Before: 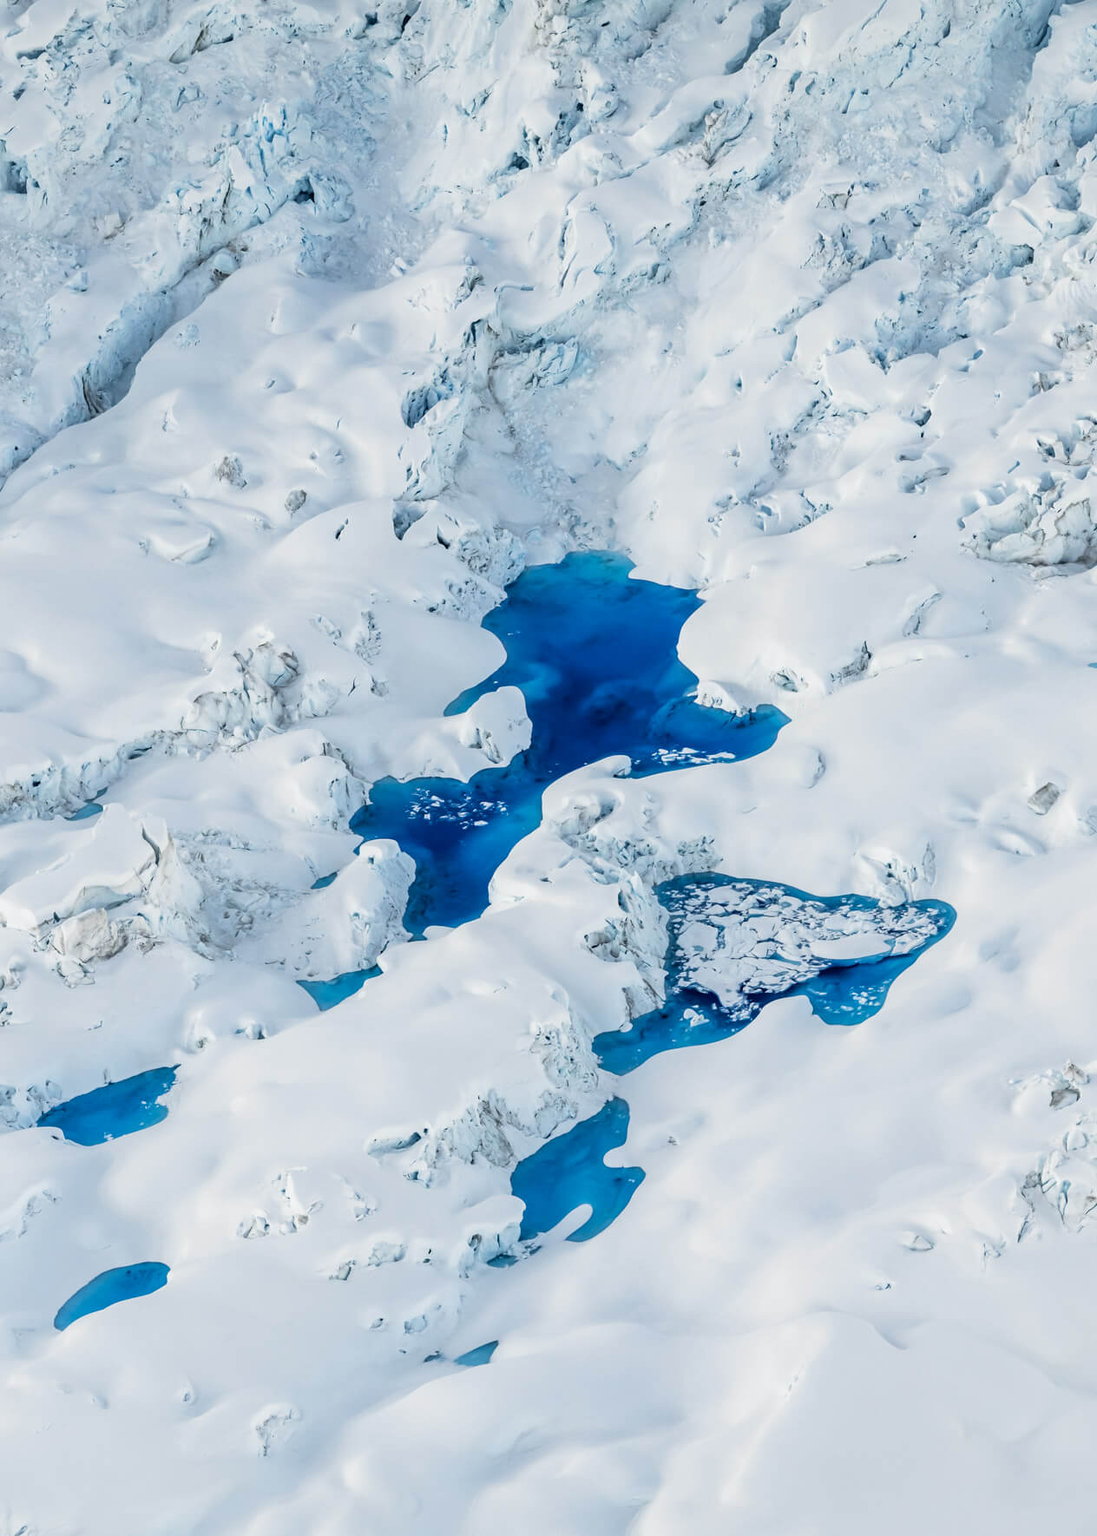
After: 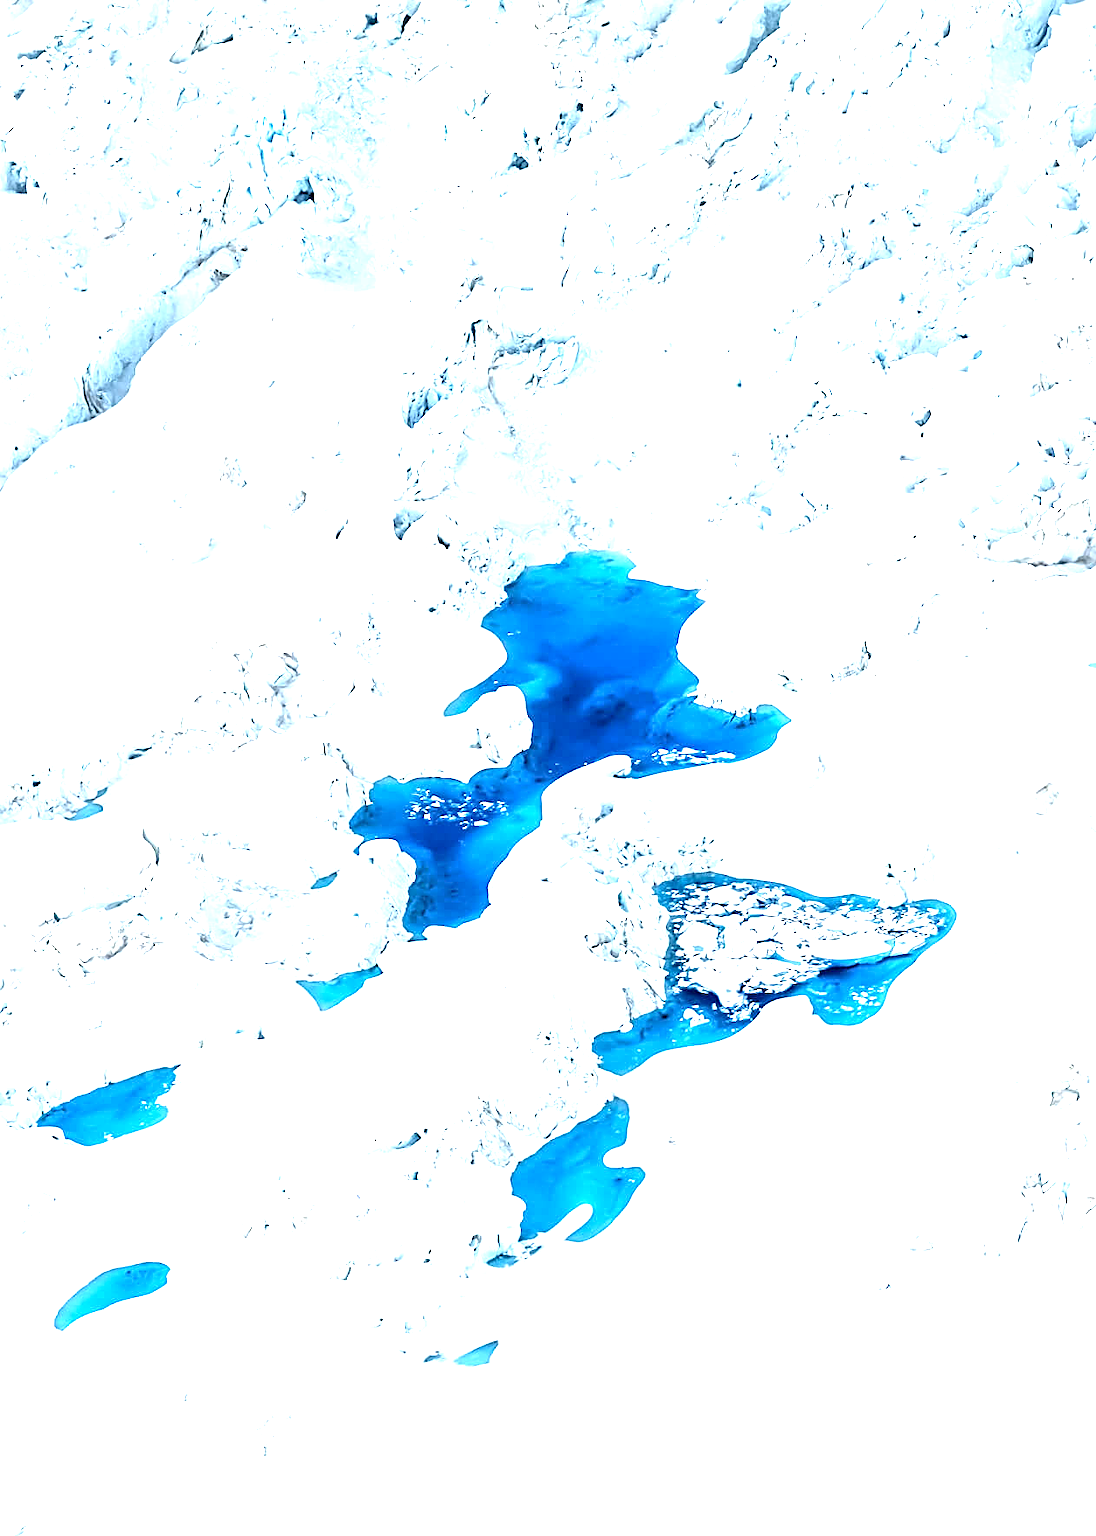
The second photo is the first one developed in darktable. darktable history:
sharpen: on, module defaults
exposure: black level correction 0.001, exposure 1.735 EV, compensate highlight preservation false
